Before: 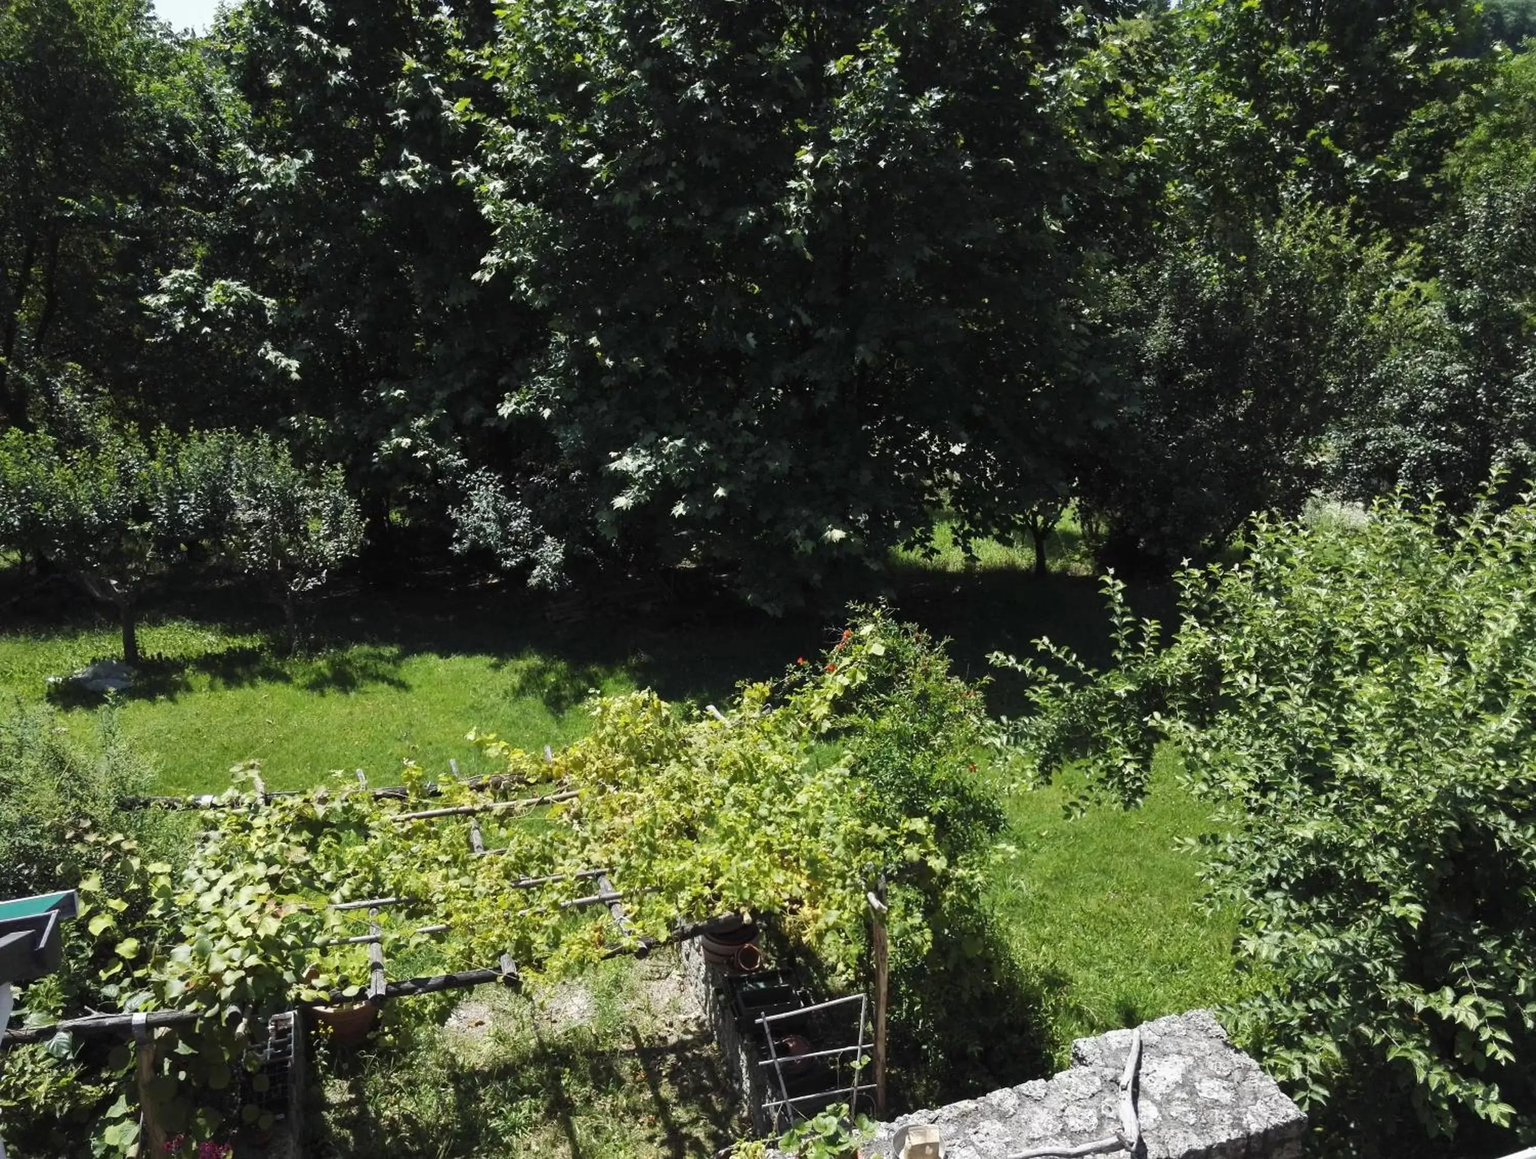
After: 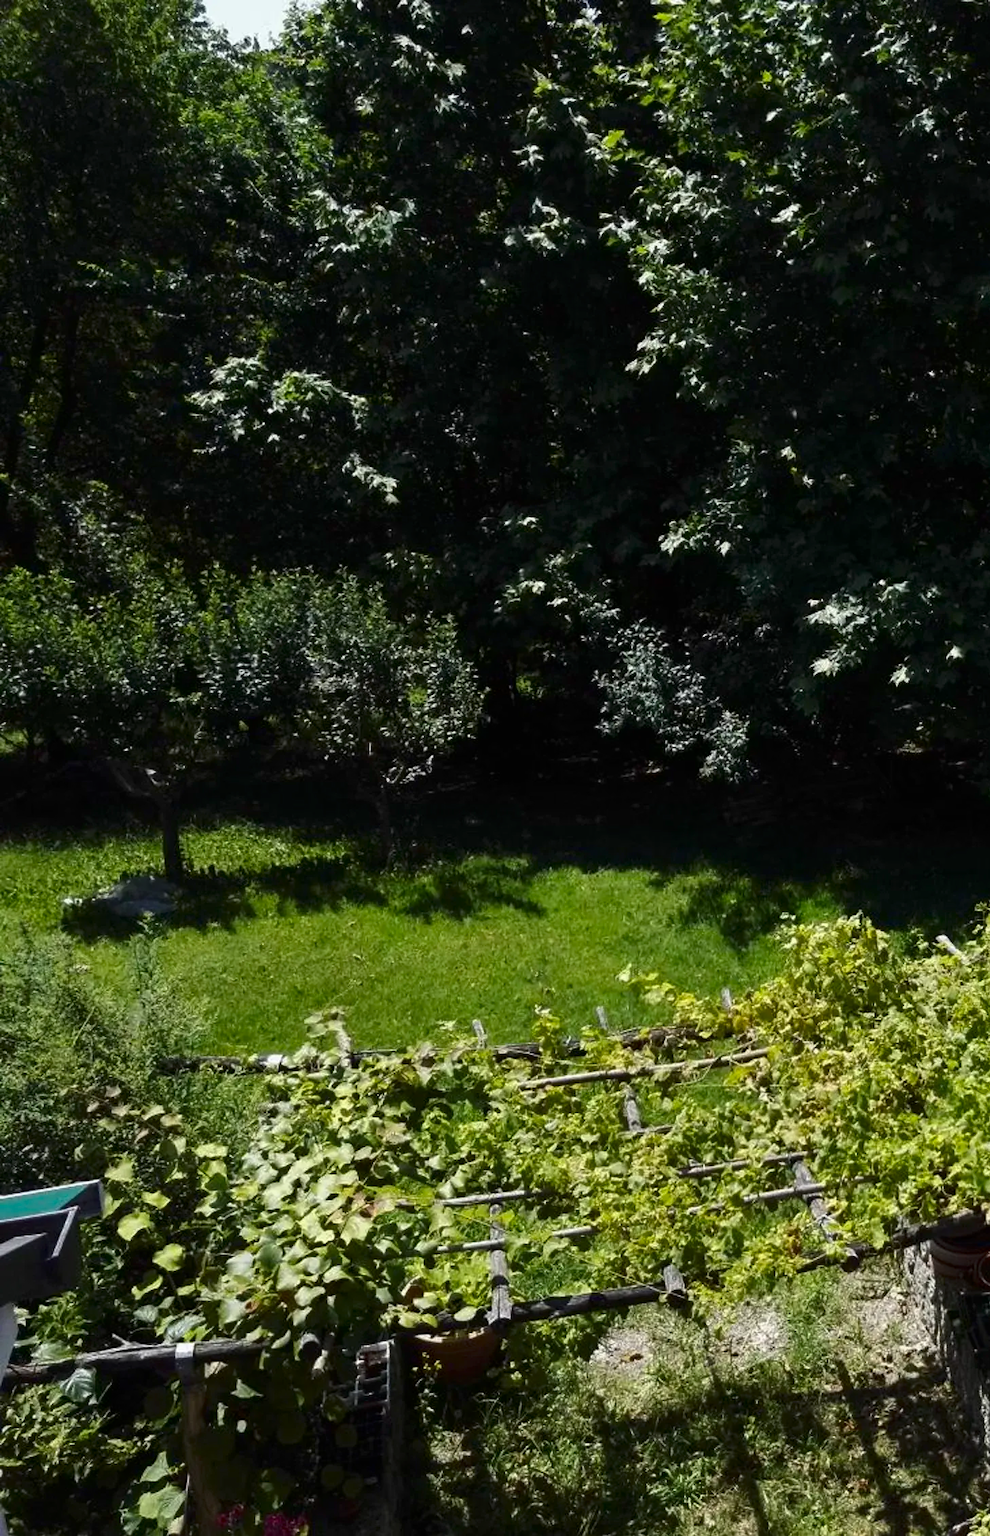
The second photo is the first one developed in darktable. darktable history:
contrast brightness saturation: brightness -0.197, saturation 0.079
crop and rotate: left 0.017%, top 0%, right 51.338%
